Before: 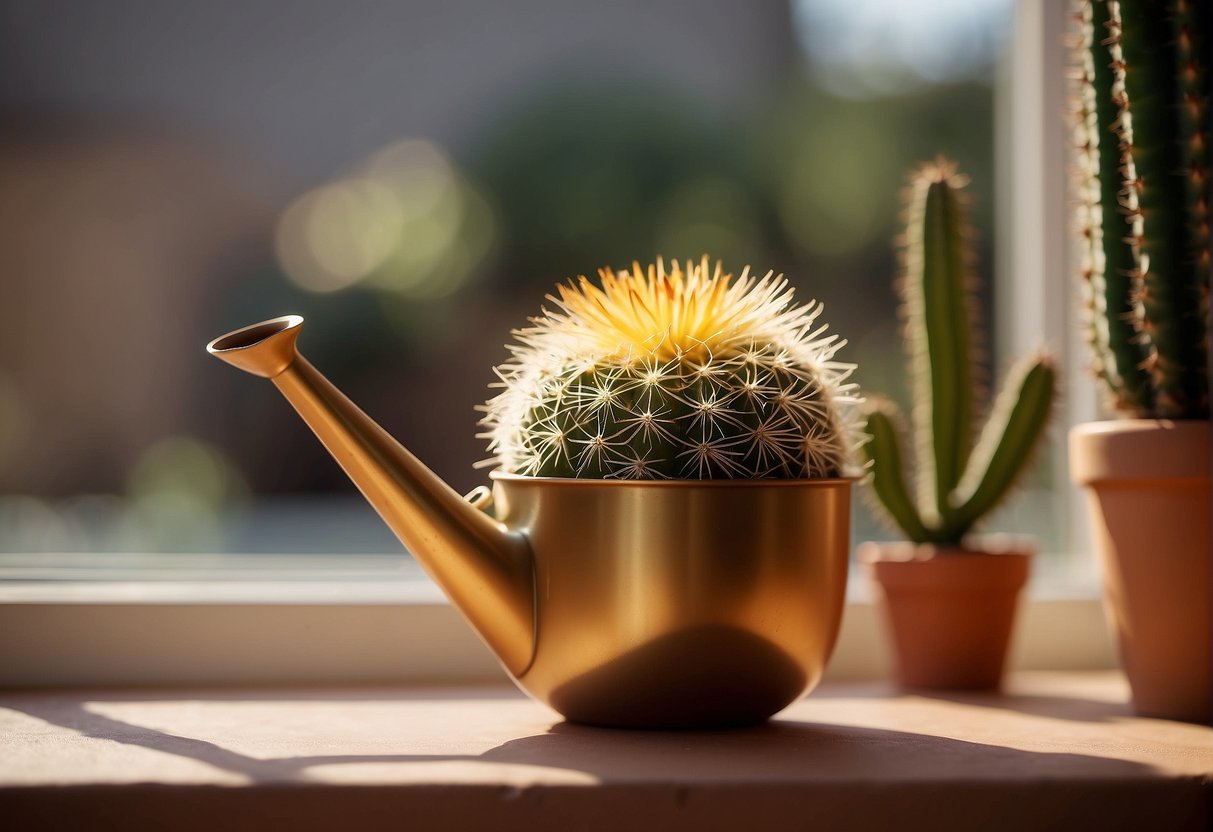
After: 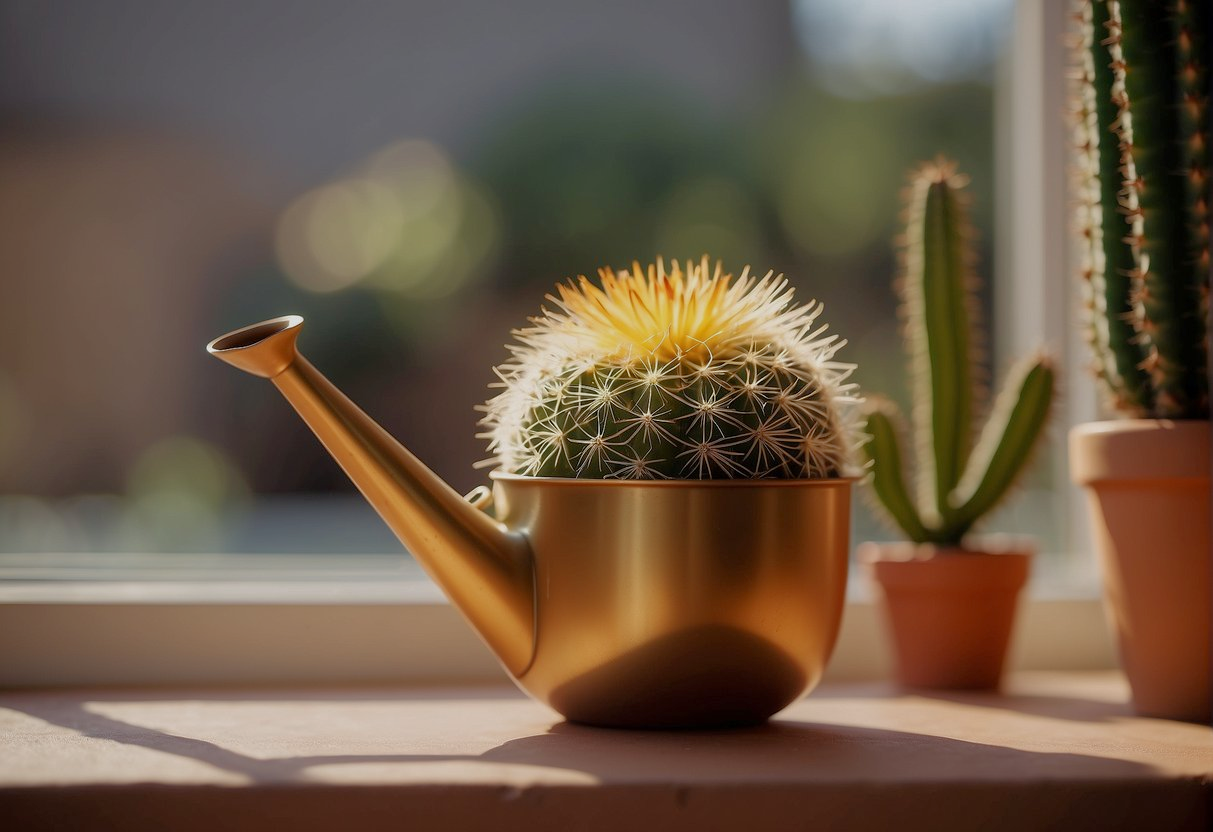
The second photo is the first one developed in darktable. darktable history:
tone equalizer: -8 EV 0.278 EV, -7 EV 0.422 EV, -6 EV 0.418 EV, -5 EV 0.278 EV, -3 EV -0.273 EV, -2 EV -0.427 EV, -1 EV -0.436 EV, +0 EV -0.223 EV, edges refinement/feathering 500, mask exposure compensation -1.57 EV, preserve details no
